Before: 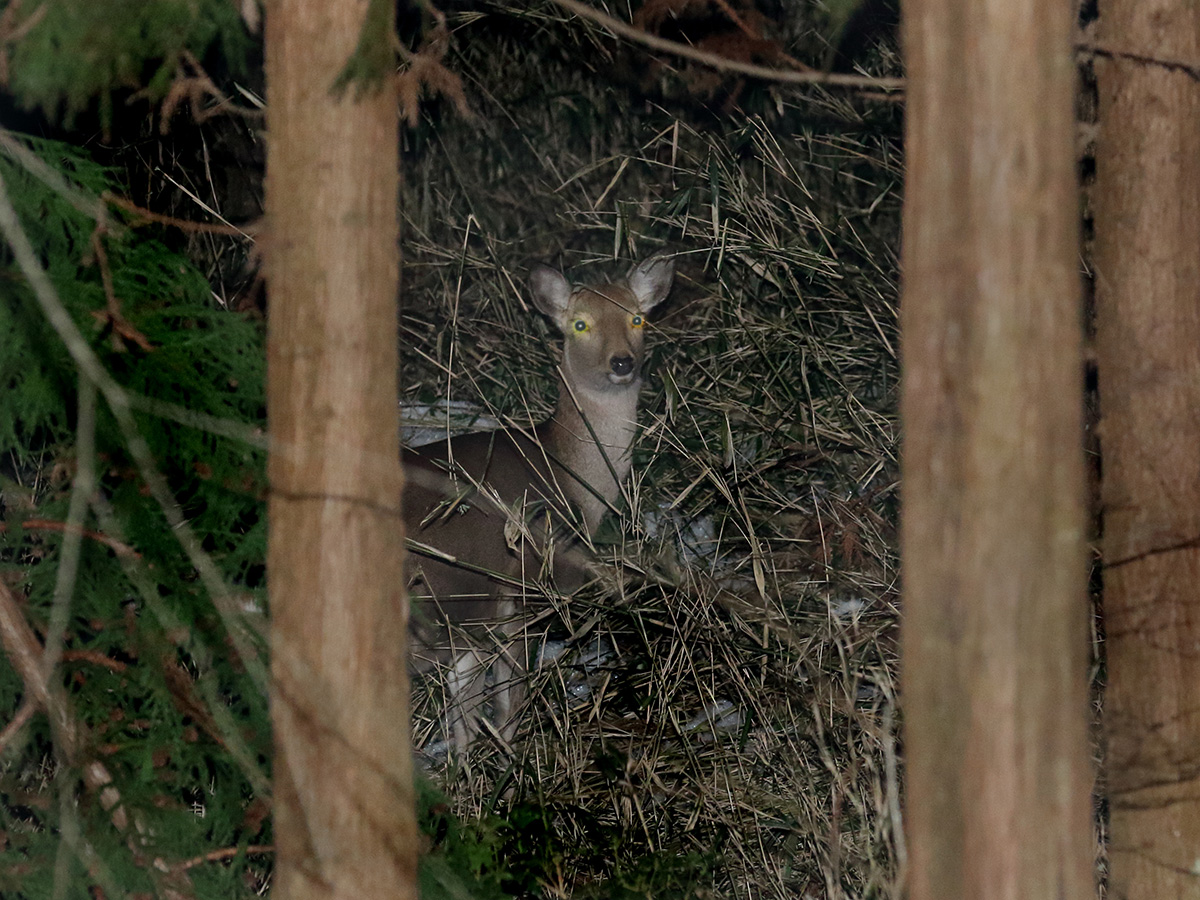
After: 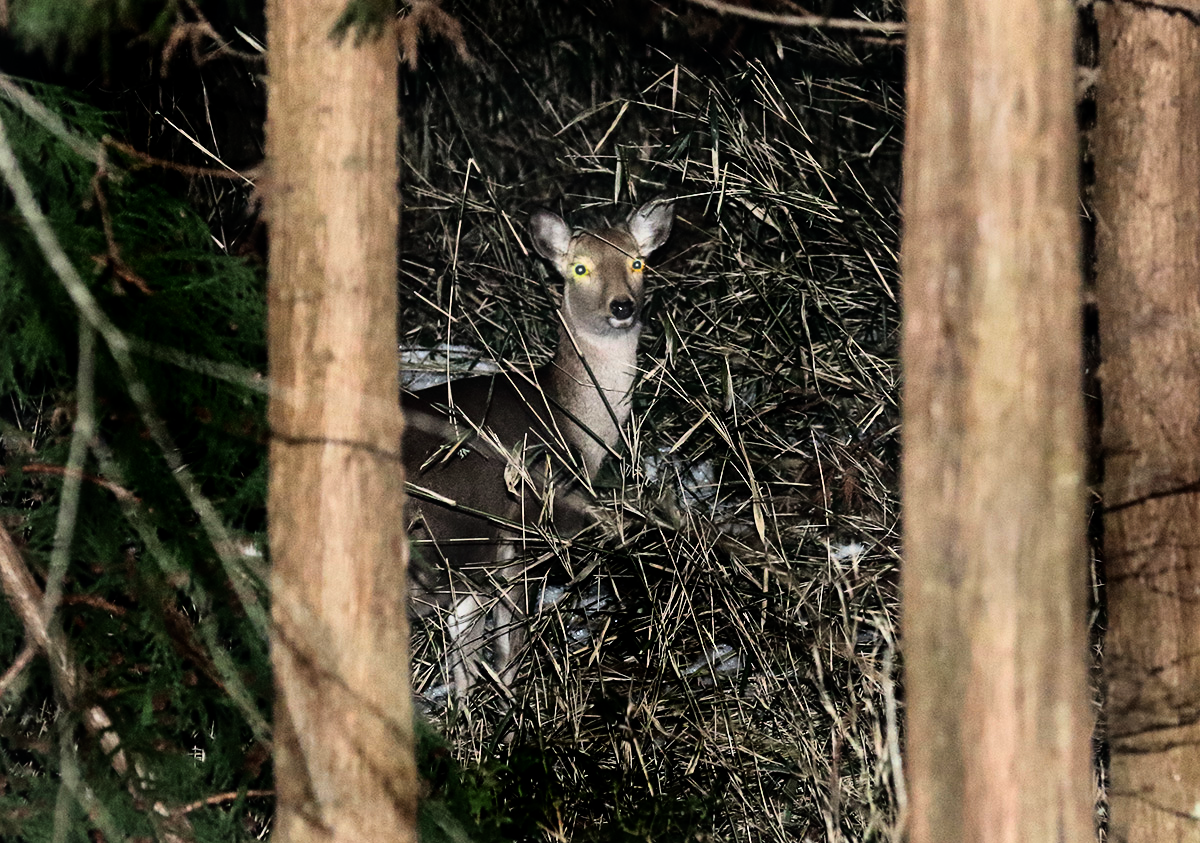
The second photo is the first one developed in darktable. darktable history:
rgb curve: curves: ch0 [(0, 0) (0.21, 0.15) (0.24, 0.21) (0.5, 0.75) (0.75, 0.96) (0.89, 0.99) (1, 1)]; ch1 [(0, 0.02) (0.21, 0.13) (0.25, 0.2) (0.5, 0.67) (0.75, 0.9) (0.89, 0.97) (1, 1)]; ch2 [(0, 0.02) (0.21, 0.13) (0.25, 0.2) (0.5, 0.67) (0.75, 0.9) (0.89, 0.97) (1, 1)], compensate middle gray true
crop and rotate: top 6.25%
